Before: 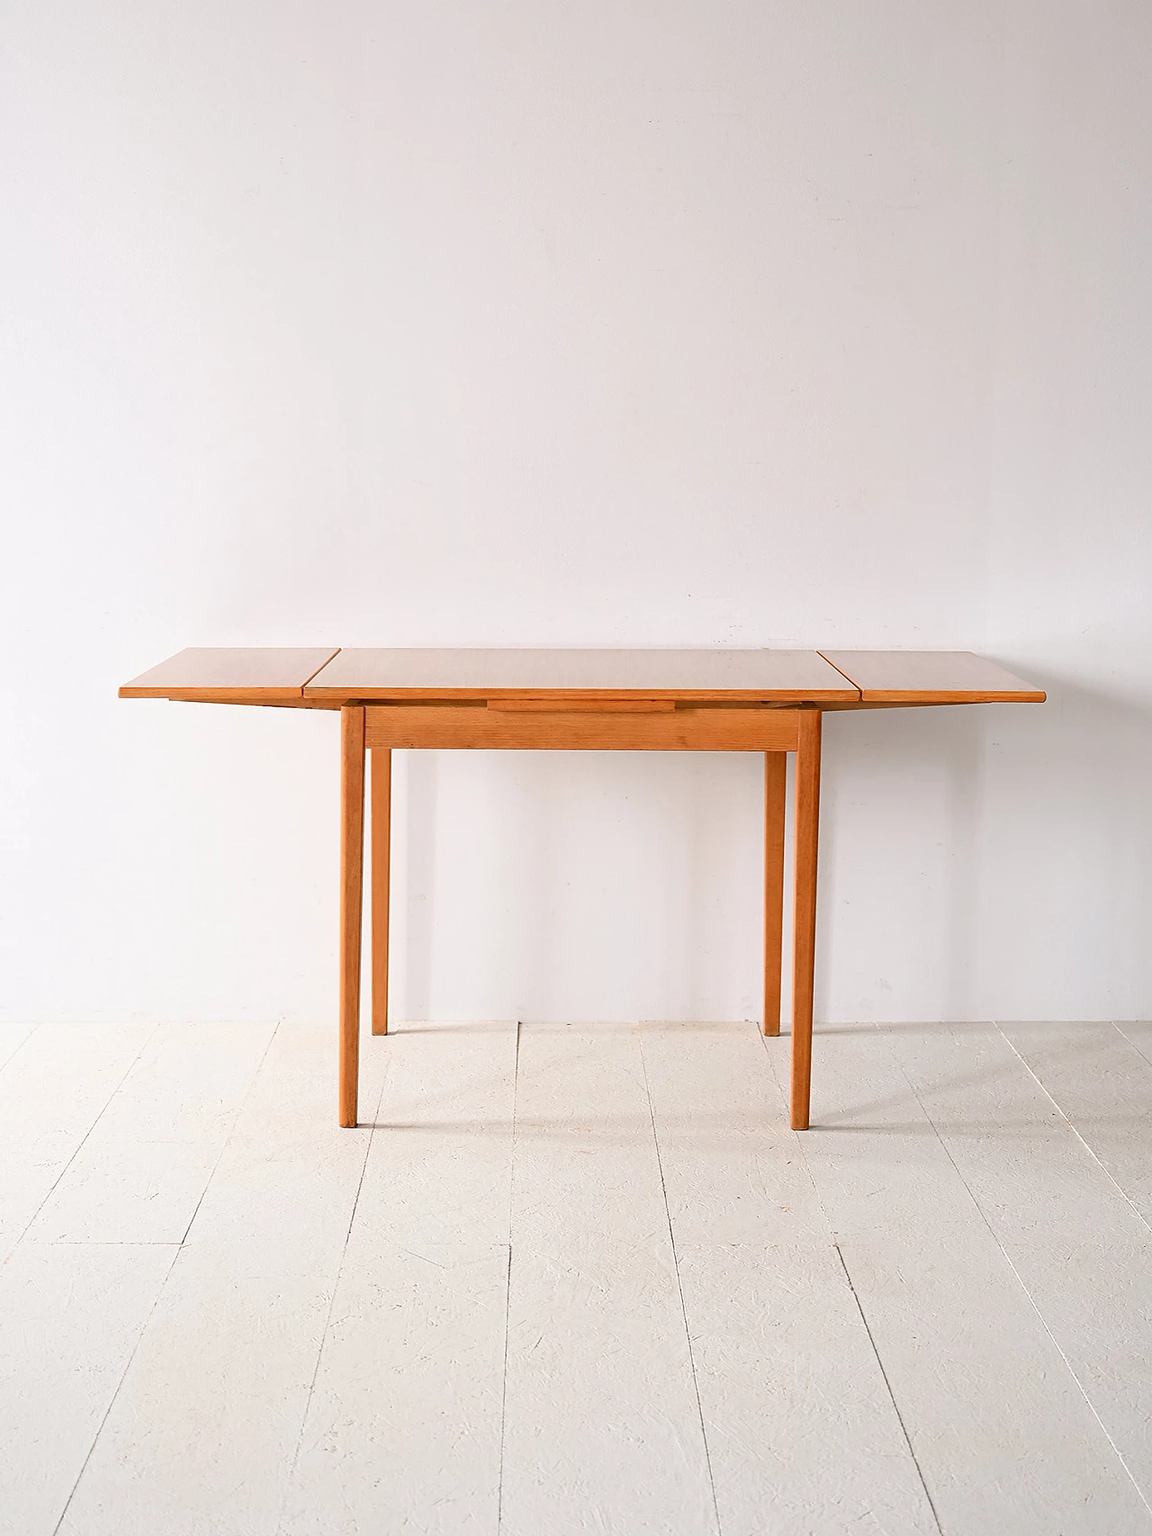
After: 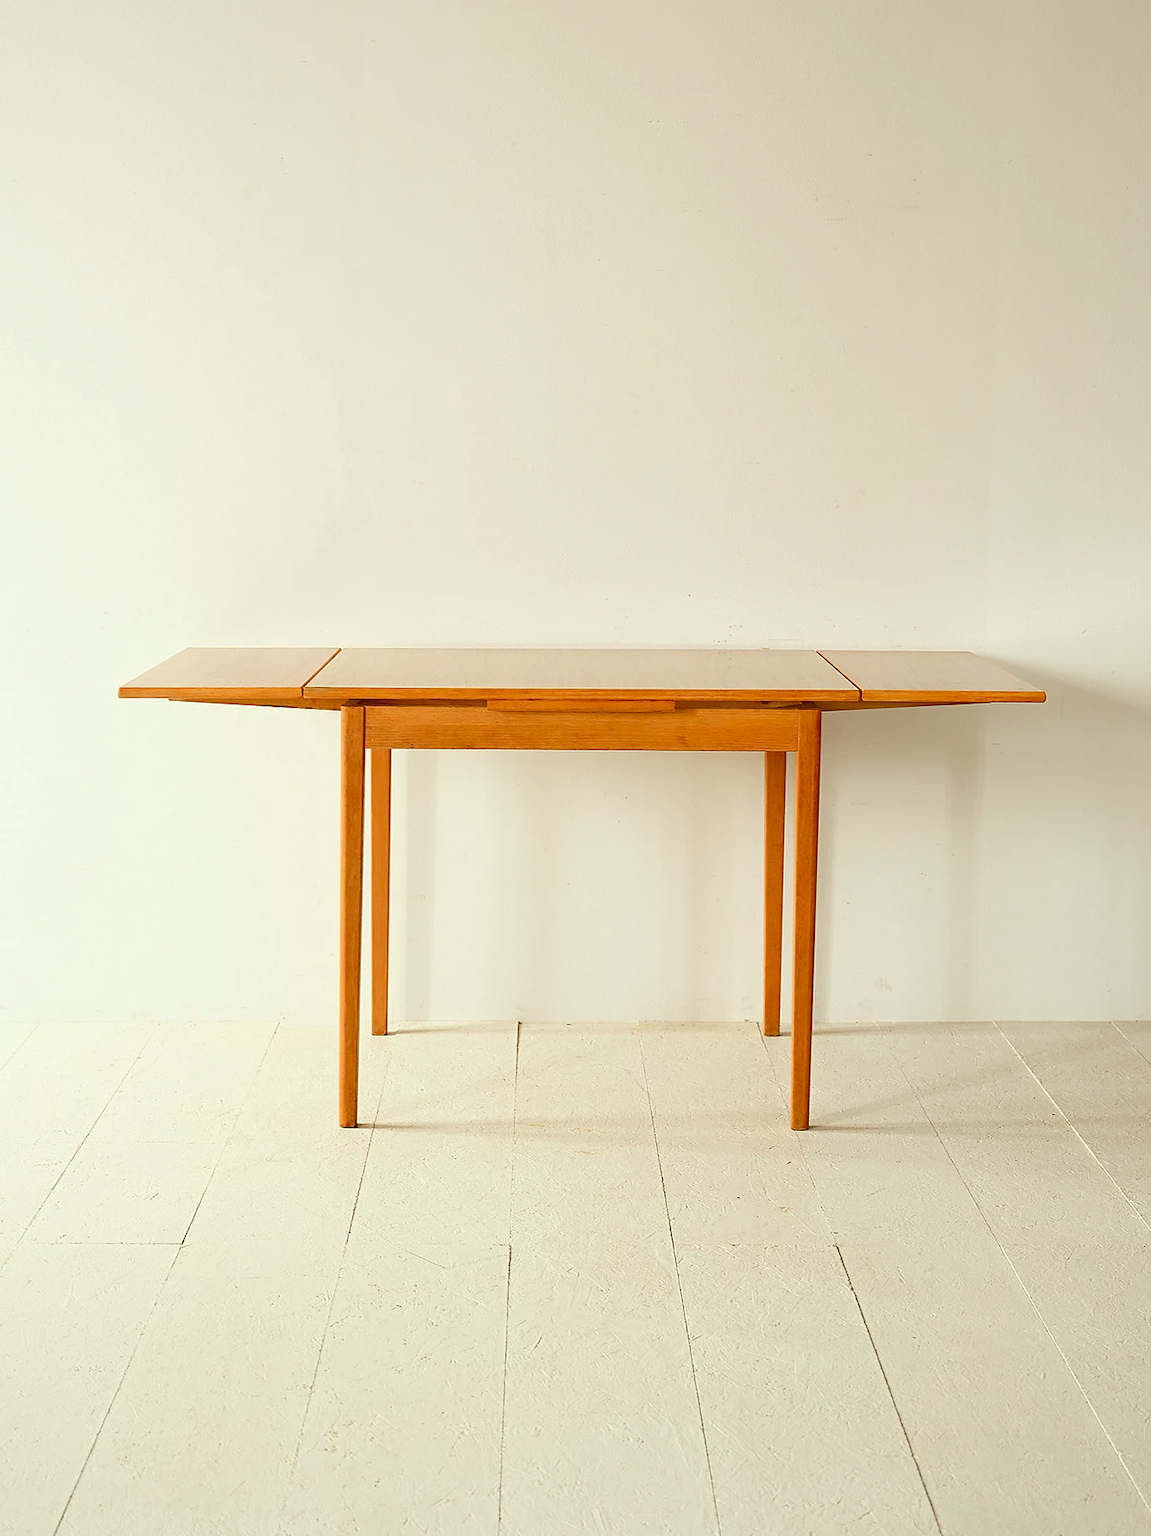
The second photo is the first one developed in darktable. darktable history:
color correction: highlights a* -6.04, highlights b* 9.16, shadows a* 10.25, shadows b* 23.76
